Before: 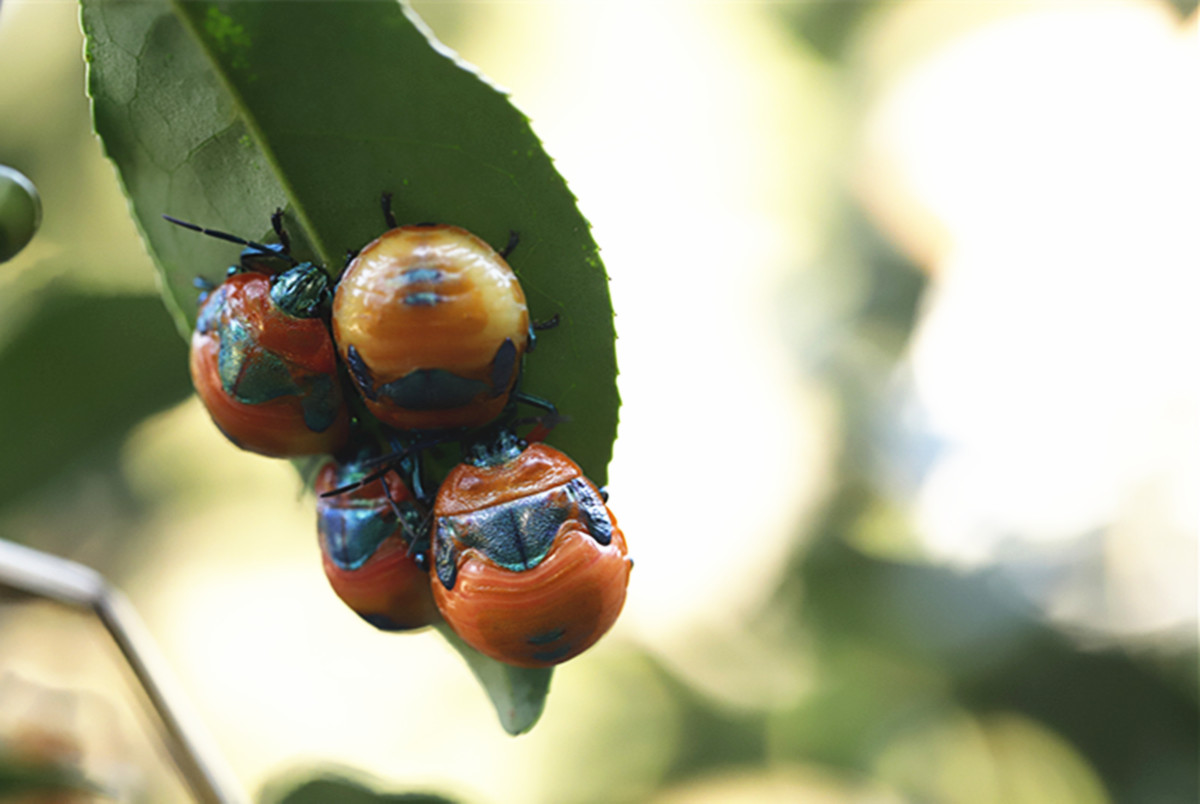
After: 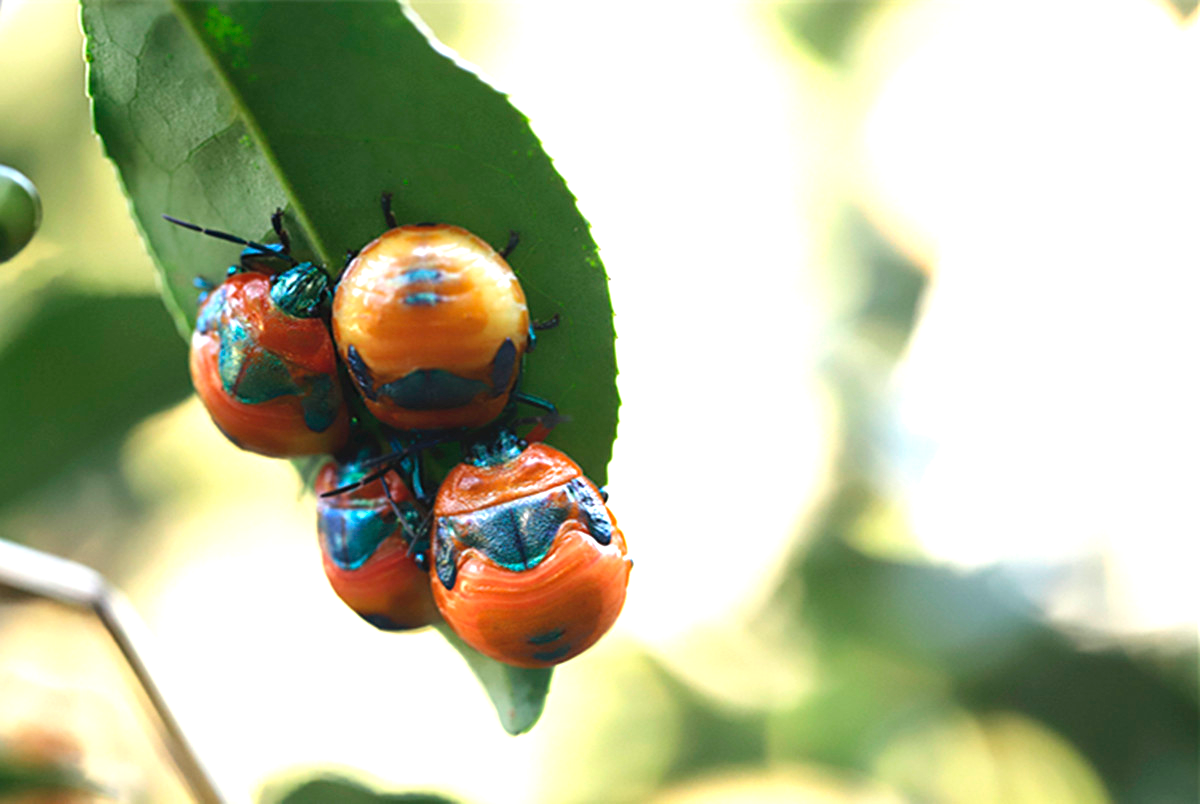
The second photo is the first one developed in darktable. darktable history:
exposure: black level correction 0, exposure 0.696 EV, compensate exposure bias true, compensate highlight preservation false
